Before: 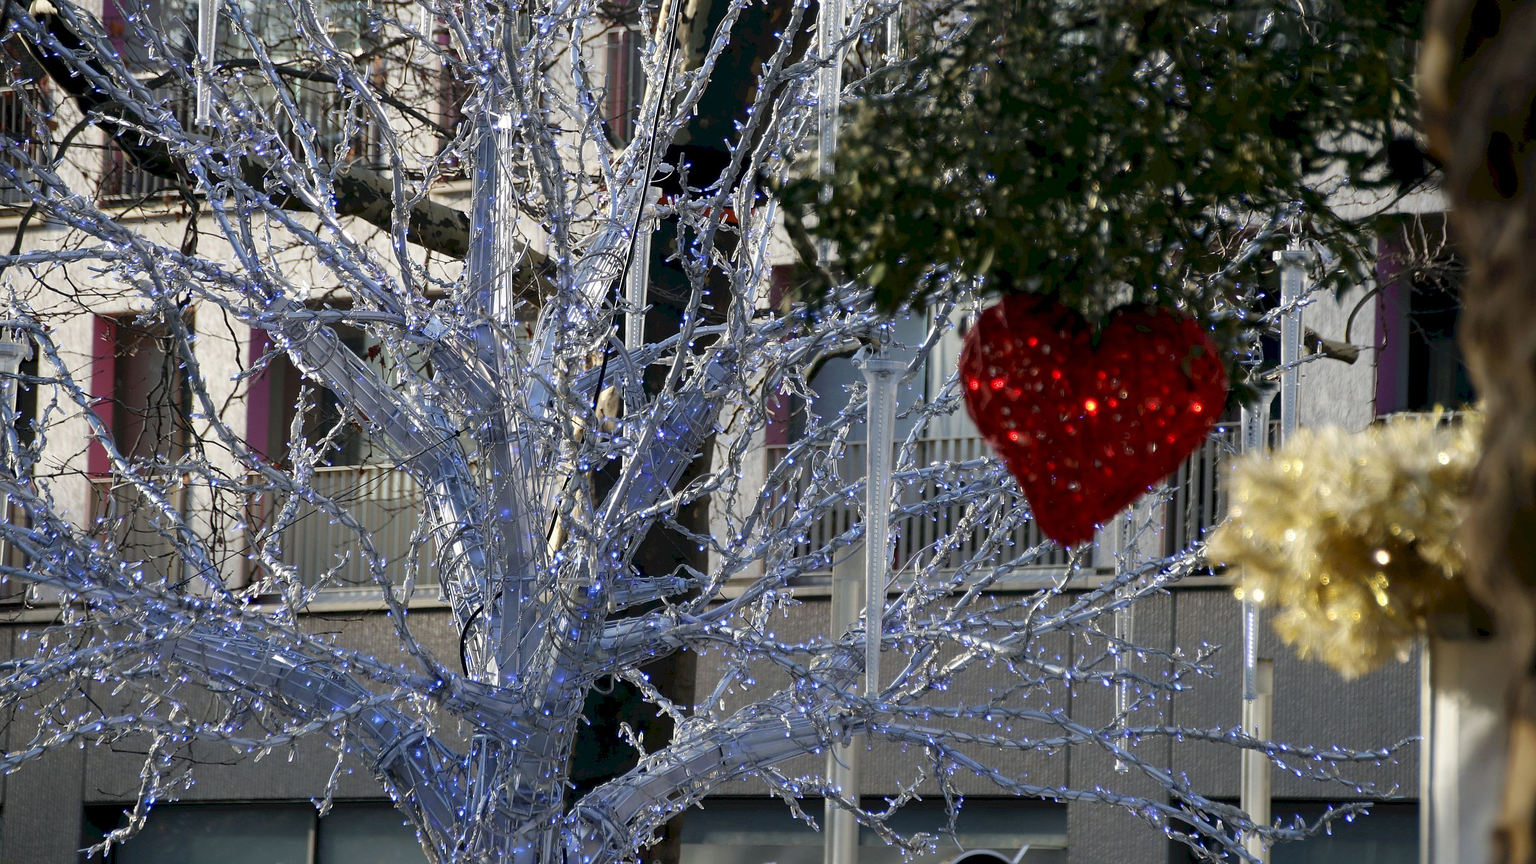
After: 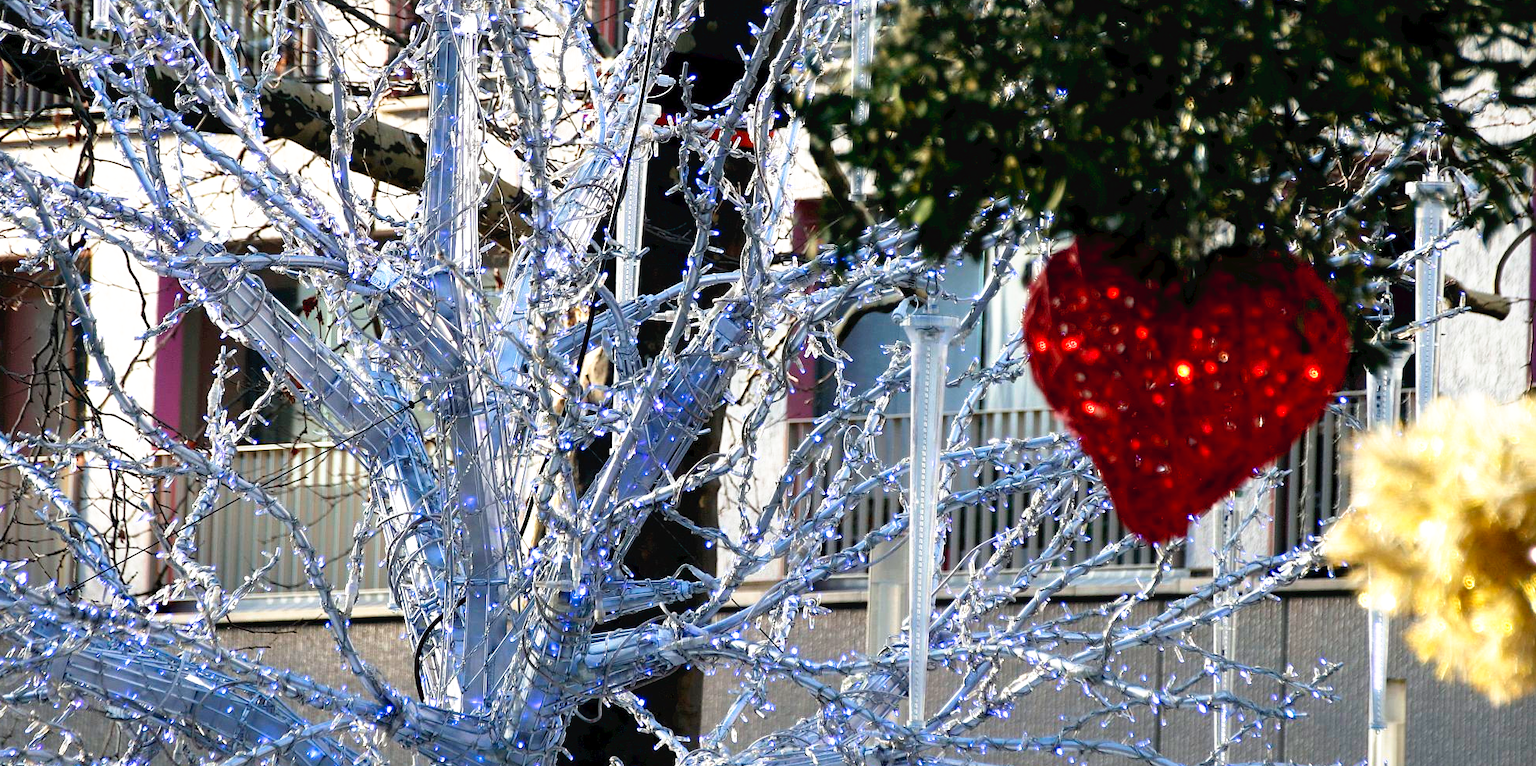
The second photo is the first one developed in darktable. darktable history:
crop: left 7.856%, top 11.836%, right 10.12%, bottom 15.387%
tone curve: curves: ch0 [(0, 0) (0.003, 0.028) (0.011, 0.028) (0.025, 0.026) (0.044, 0.036) (0.069, 0.06) (0.1, 0.101) (0.136, 0.15) (0.177, 0.203) (0.224, 0.271) (0.277, 0.345) (0.335, 0.422) (0.399, 0.515) (0.468, 0.611) (0.543, 0.716) (0.623, 0.826) (0.709, 0.942) (0.801, 0.992) (0.898, 1) (1, 1)], preserve colors none
